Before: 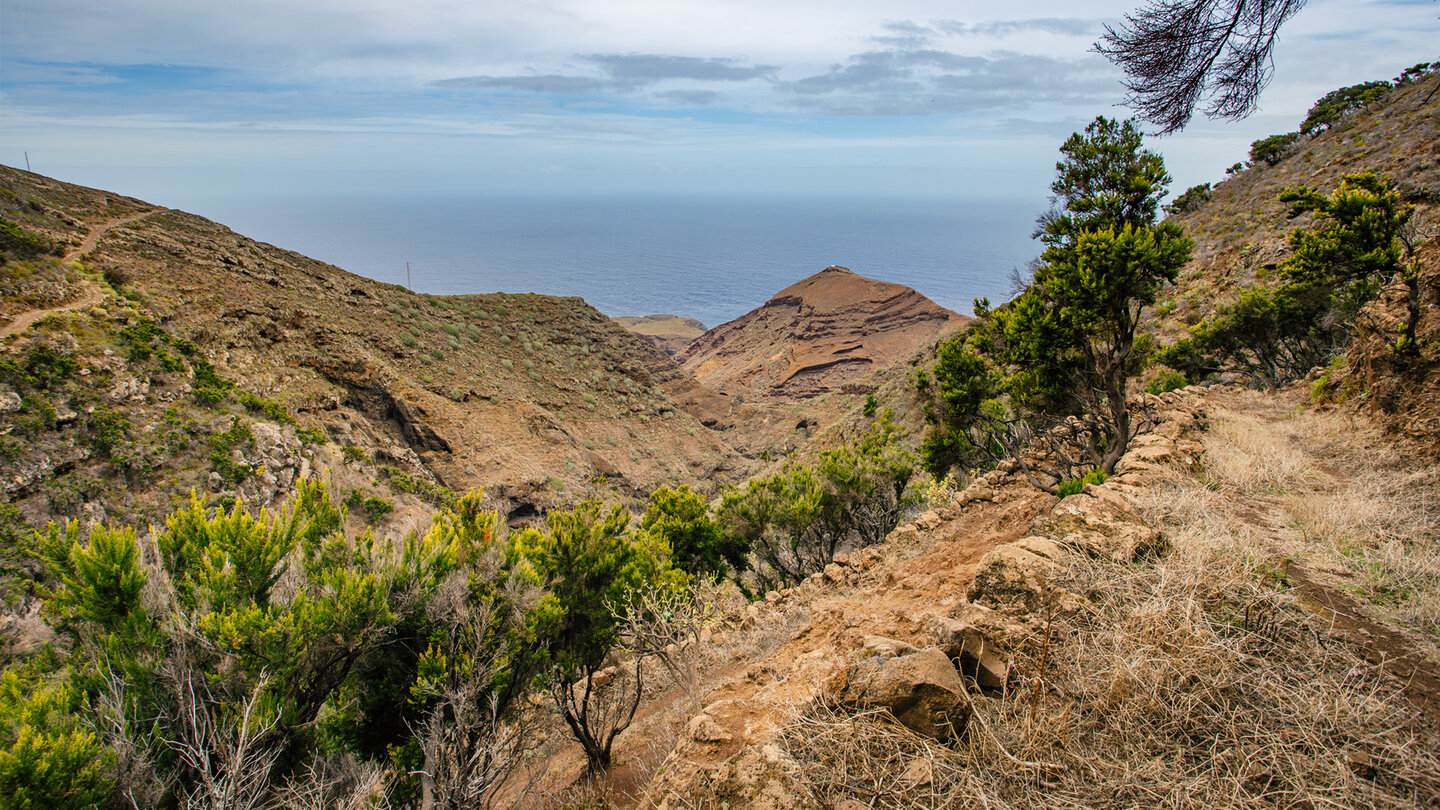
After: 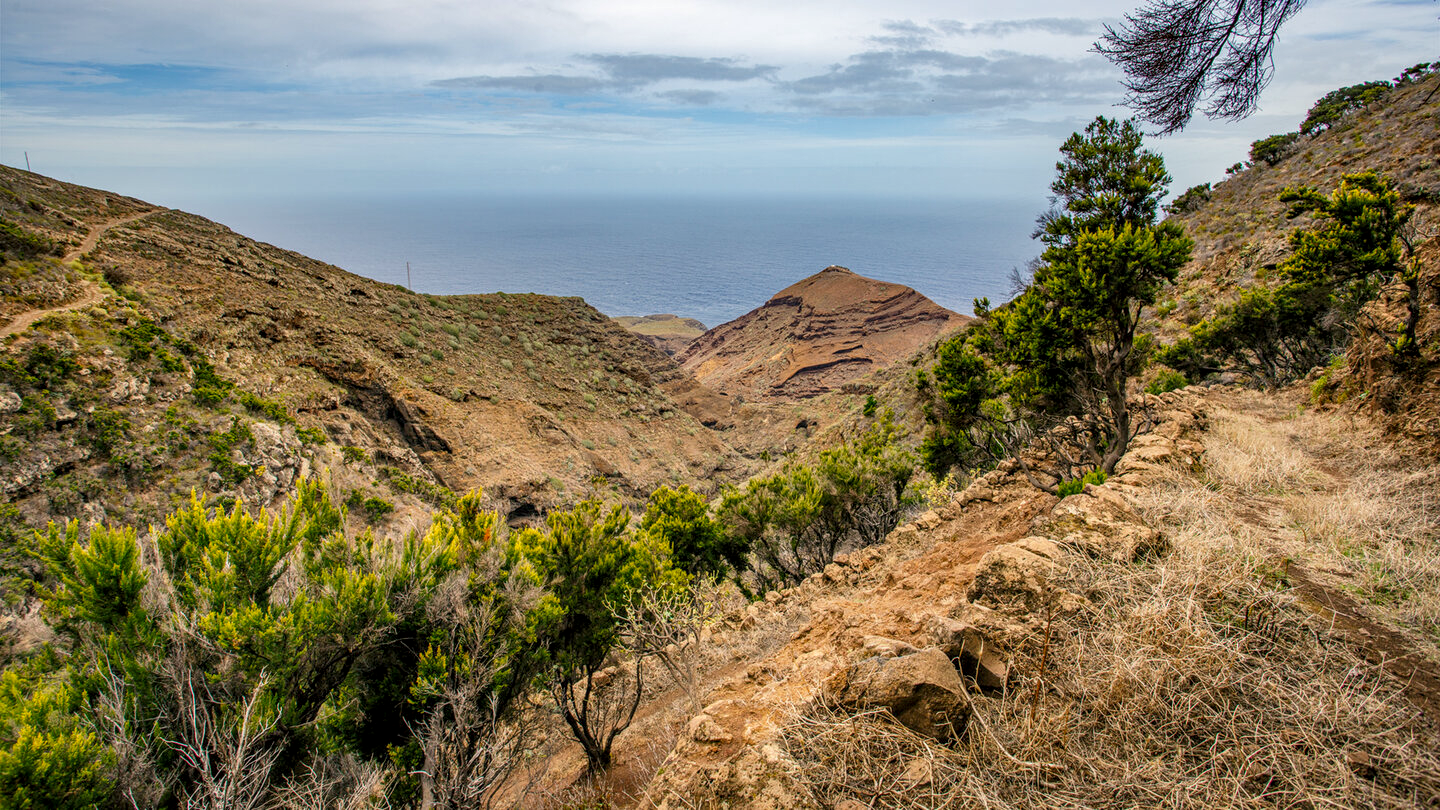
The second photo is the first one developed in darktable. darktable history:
color correction: highlights a* 0.762, highlights b* 2.85, saturation 1.06
local contrast: on, module defaults
levels: mode automatic
